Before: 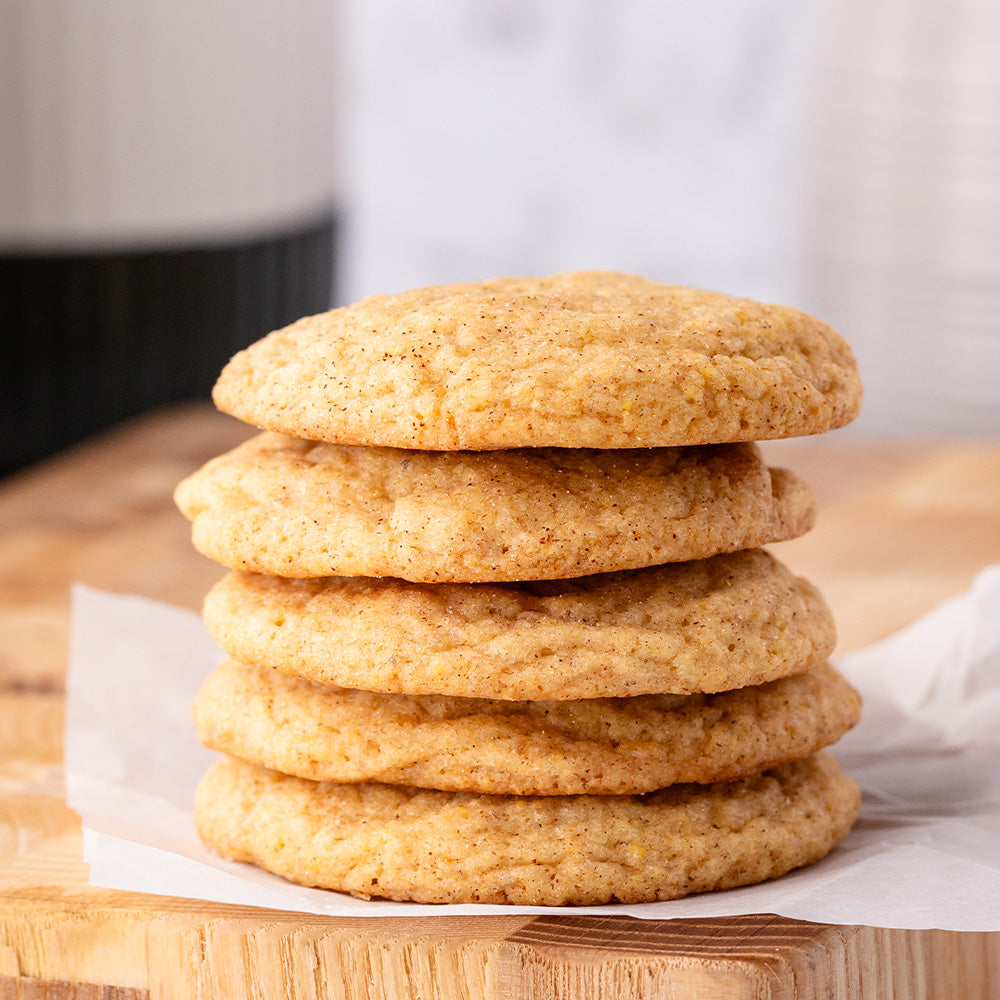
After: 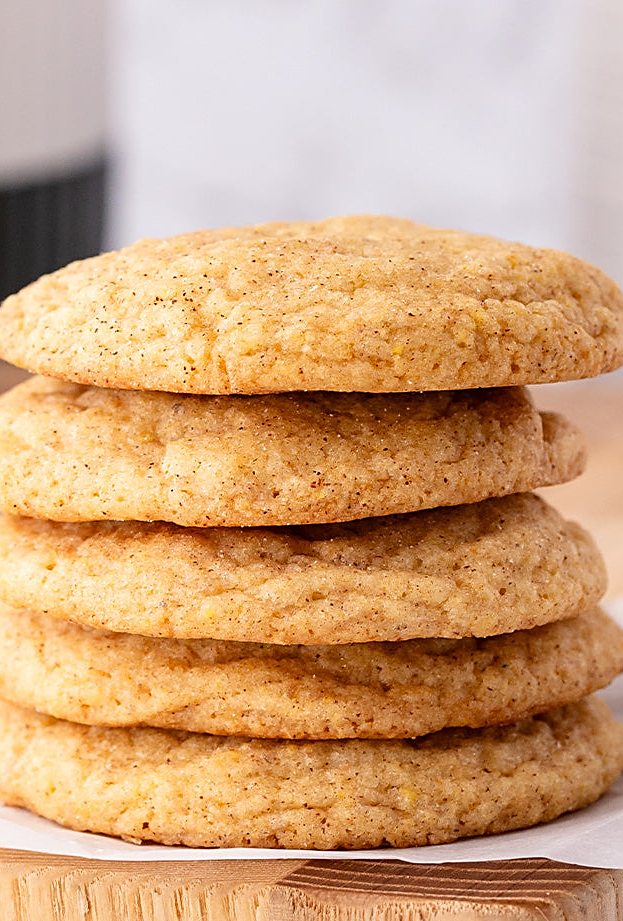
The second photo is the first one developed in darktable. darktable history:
sharpen: on, module defaults
crop and rotate: left 22.918%, top 5.629%, right 14.711%, bottom 2.247%
